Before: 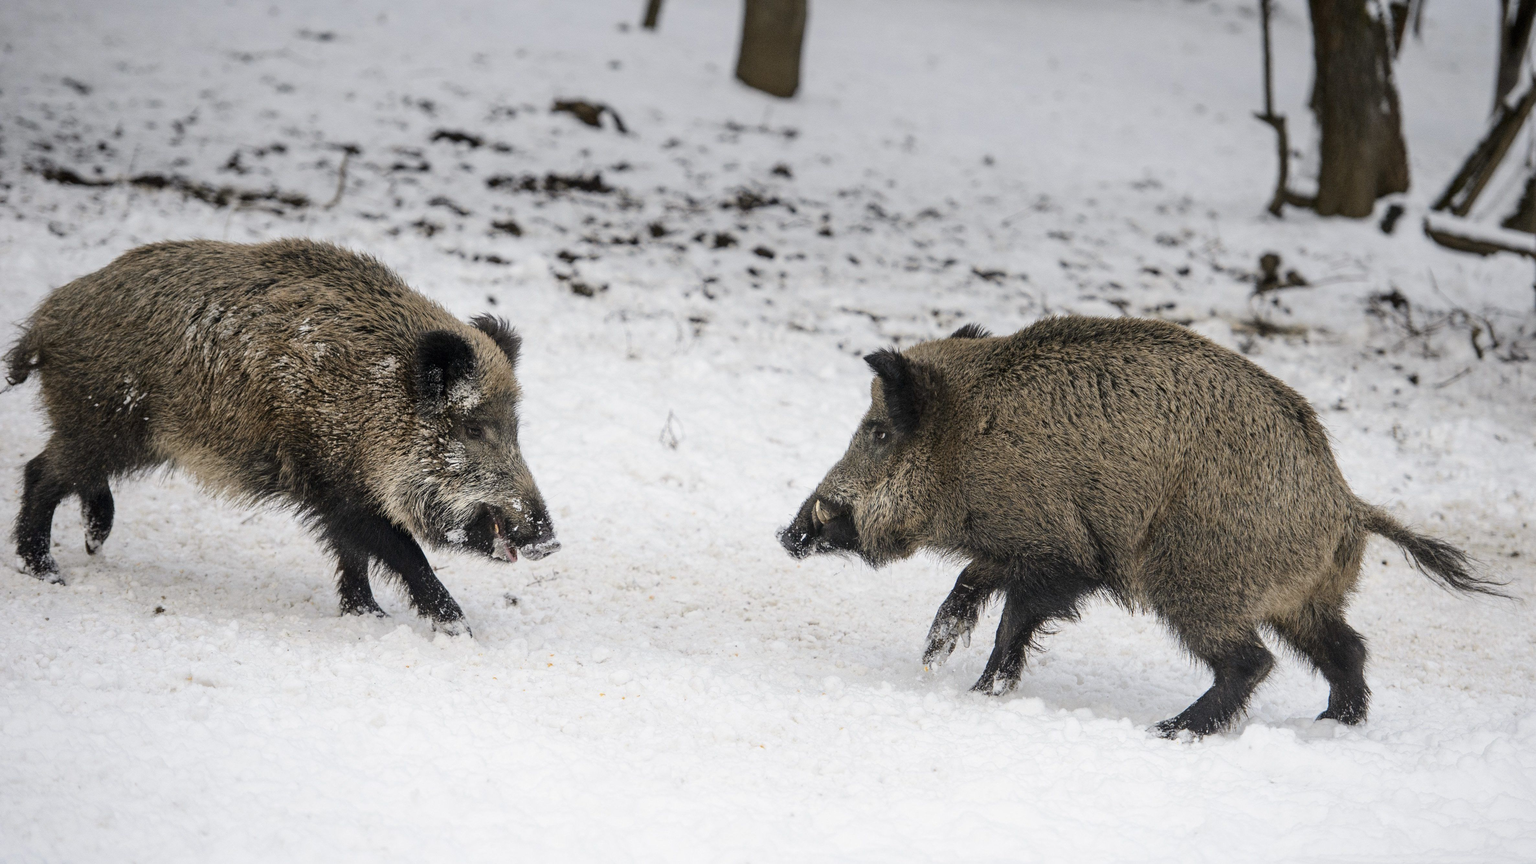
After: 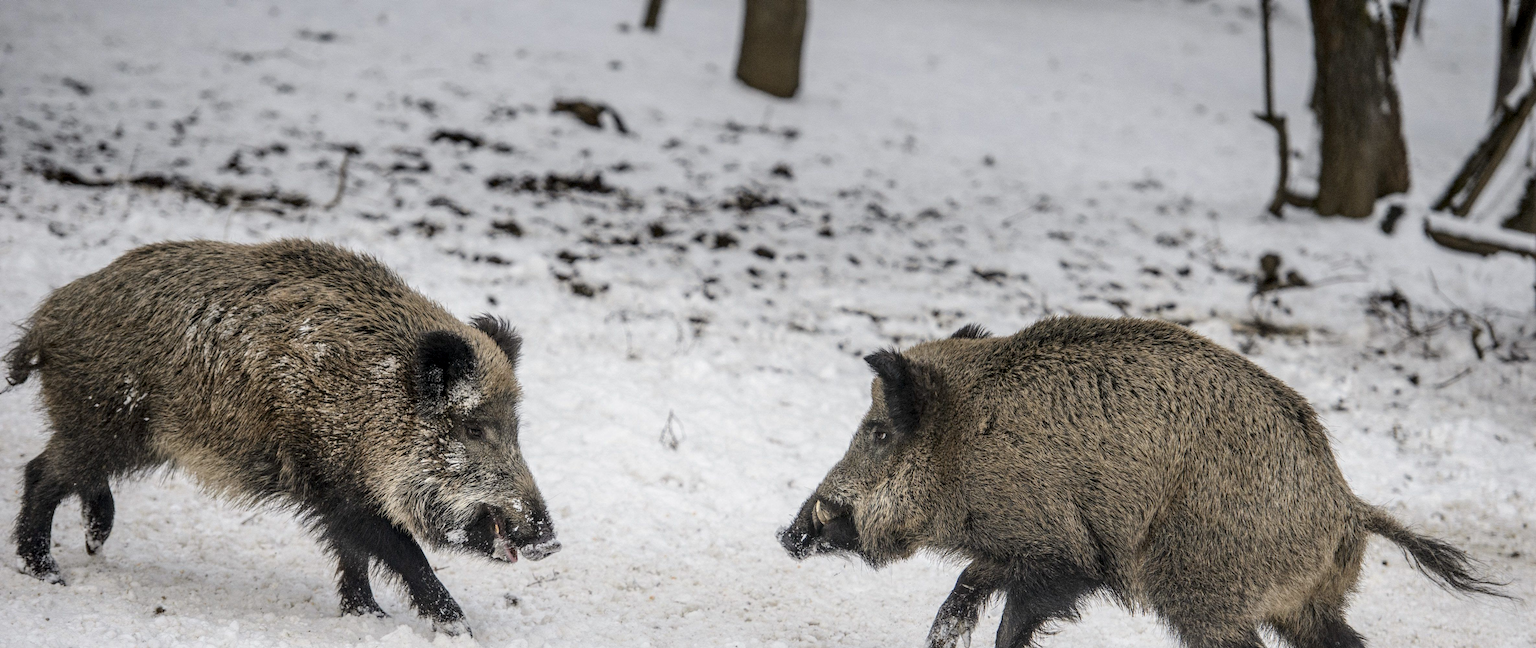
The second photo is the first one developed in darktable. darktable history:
exposure: compensate highlight preservation false
shadows and highlights: radius 126.83, shadows 21.25, highlights -23.05, low approximation 0.01
crop: bottom 24.989%
local contrast: detail 130%
